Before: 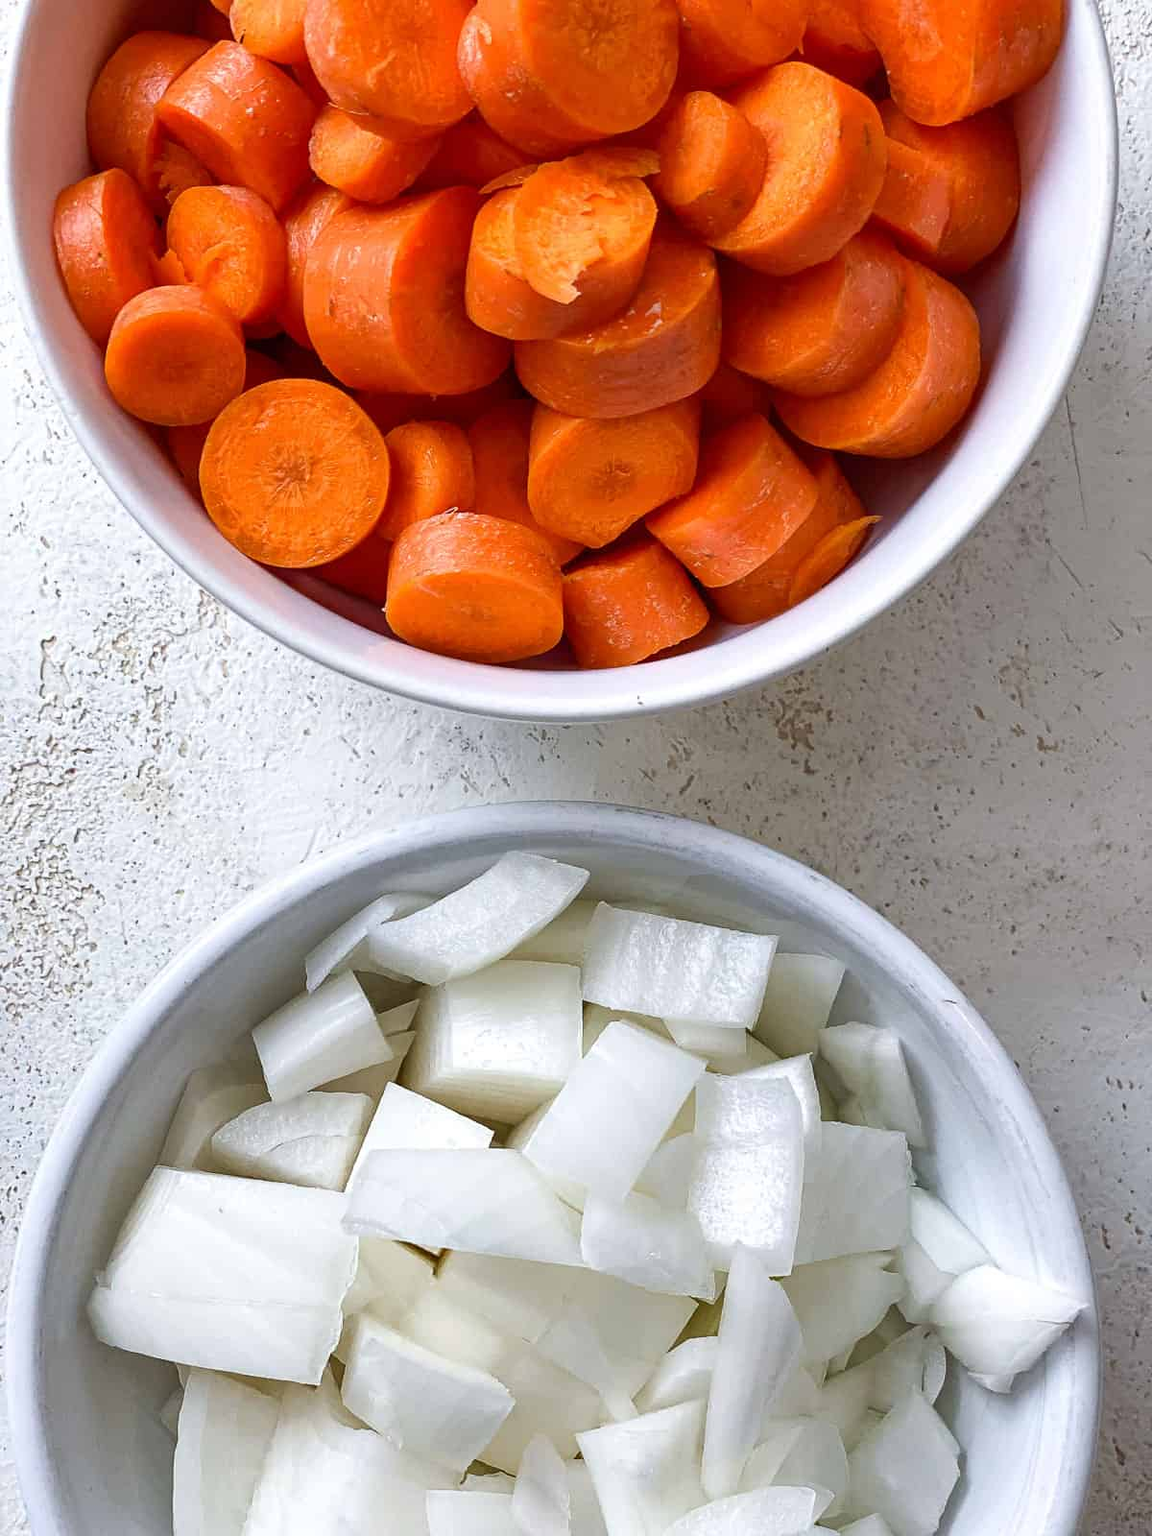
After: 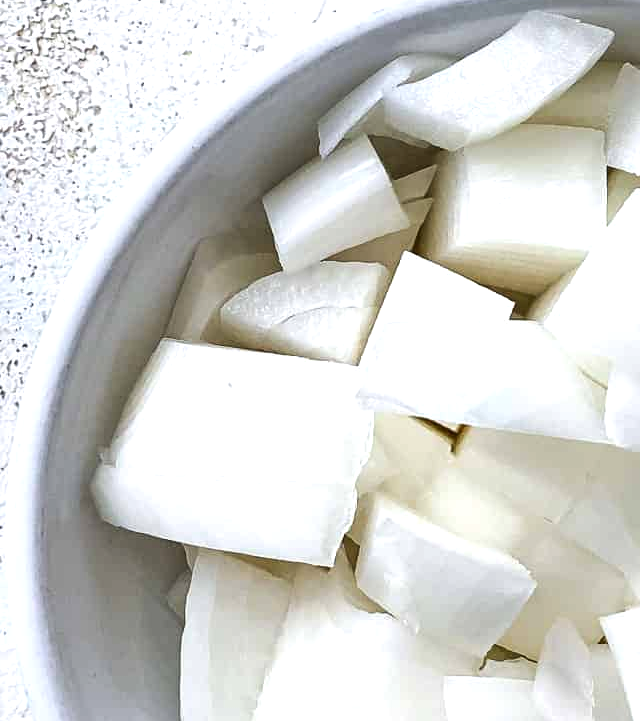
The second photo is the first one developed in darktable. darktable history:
crop and rotate: top 54.778%, right 46.61%, bottom 0.159%
tone equalizer: -8 EV -0.417 EV, -7 EV -0.389 EV, -6 EV -0.333 EV, -5 EV -0.222 EV, -3 EV 0.222 EV, -2 EV 0.333 EV, -1 EV 0.389 EV, +0 EV 0.417 EV, edges refinement/feathering 500, mask exposure compensation -1.25 EV, preserve details no
